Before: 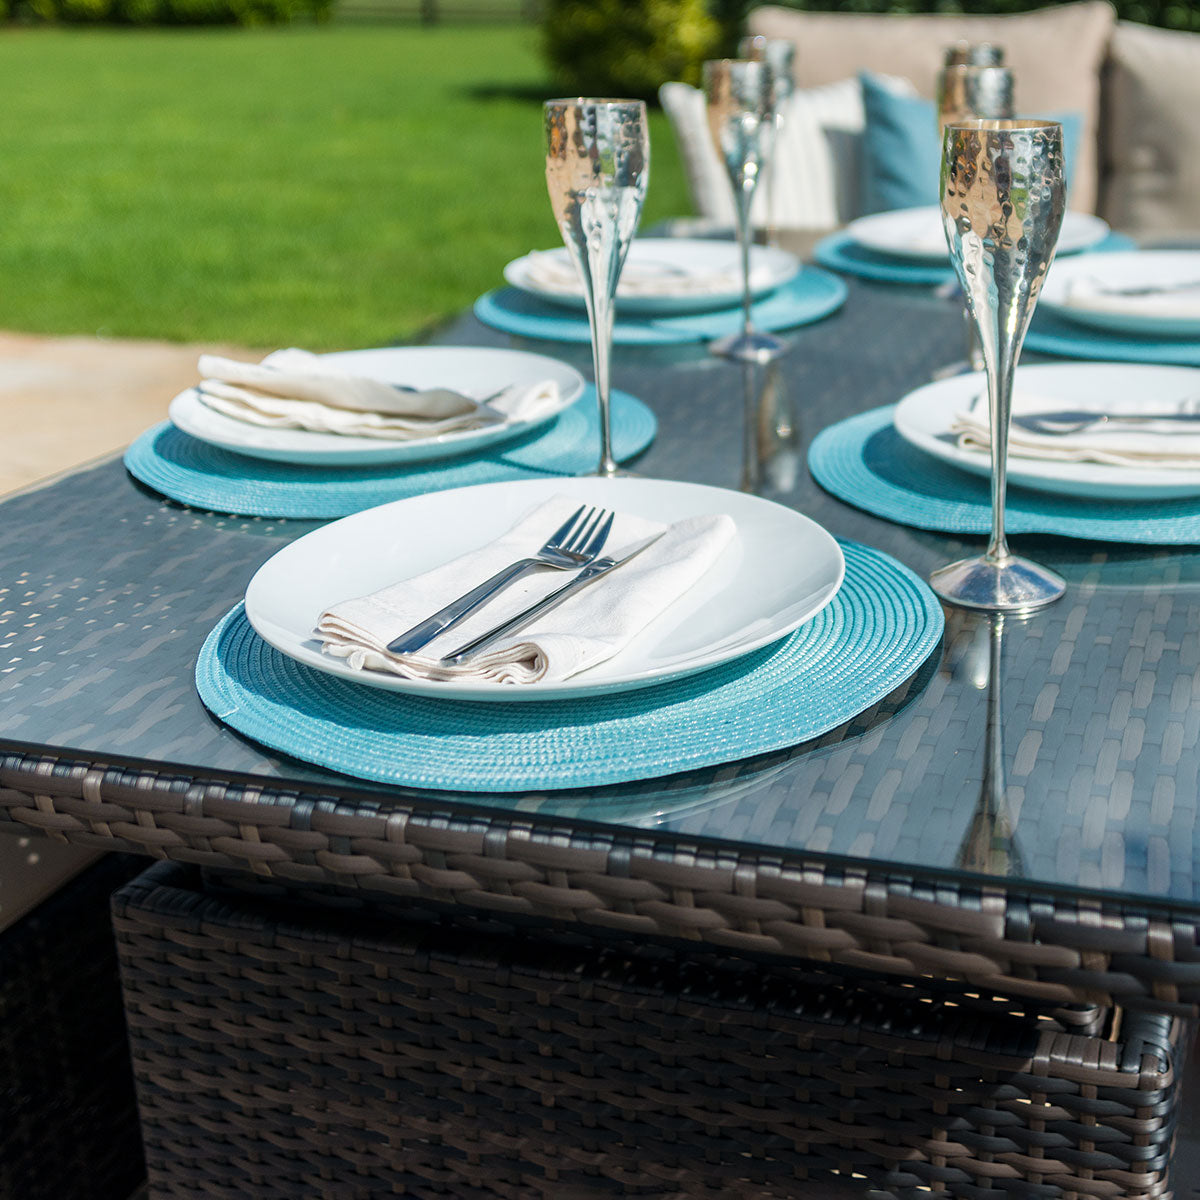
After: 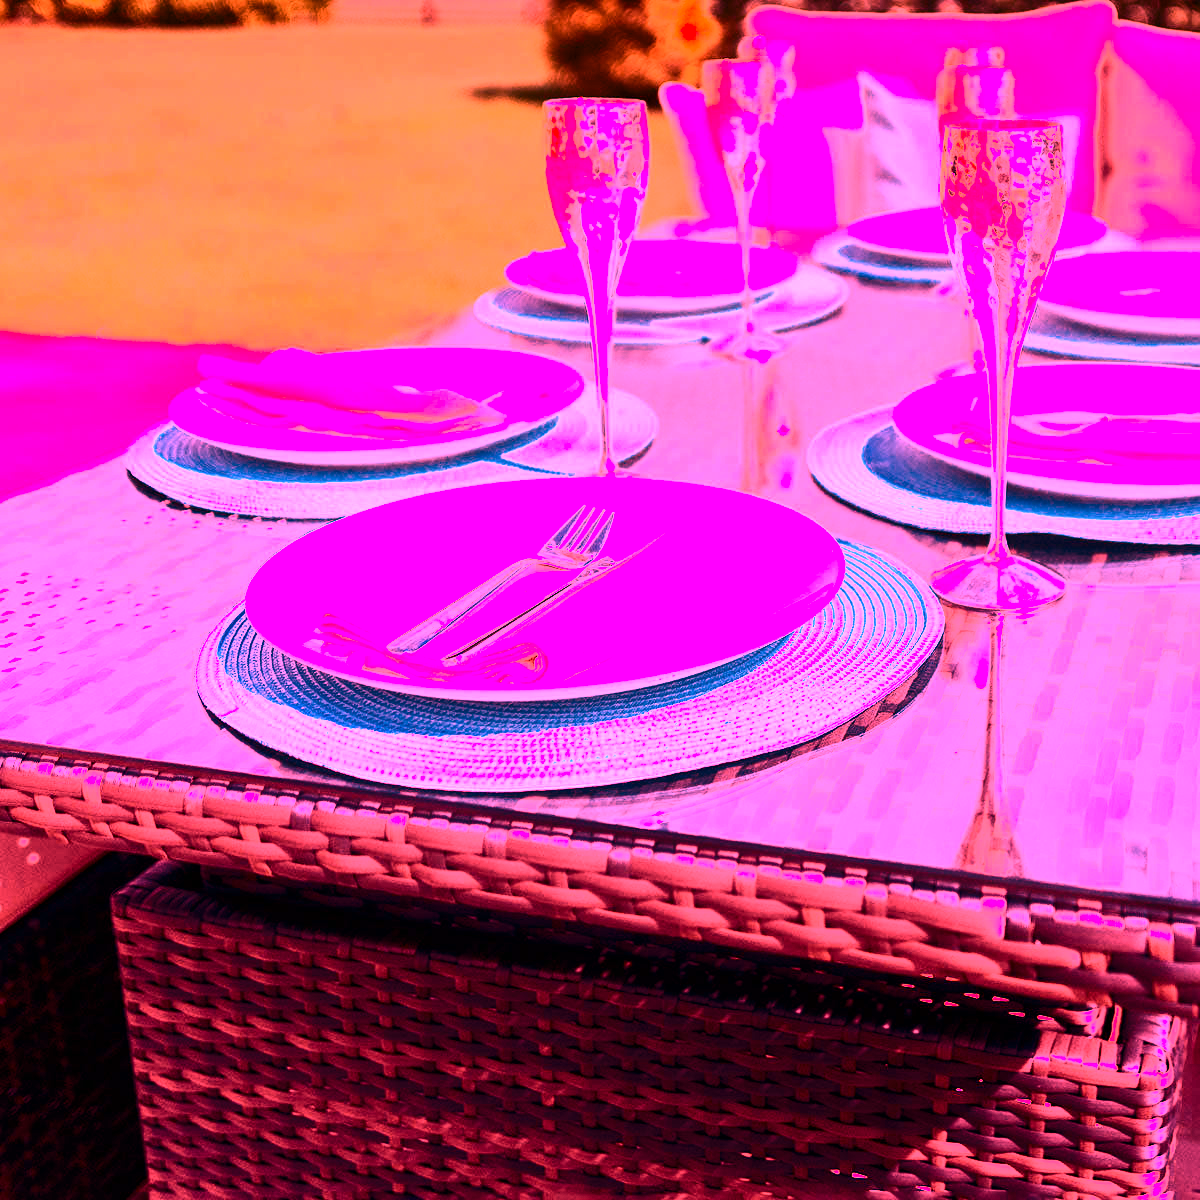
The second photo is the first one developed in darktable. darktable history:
white balance: red 4.26, blue 1.802
contrast brightness saturation: contrast 0.28
